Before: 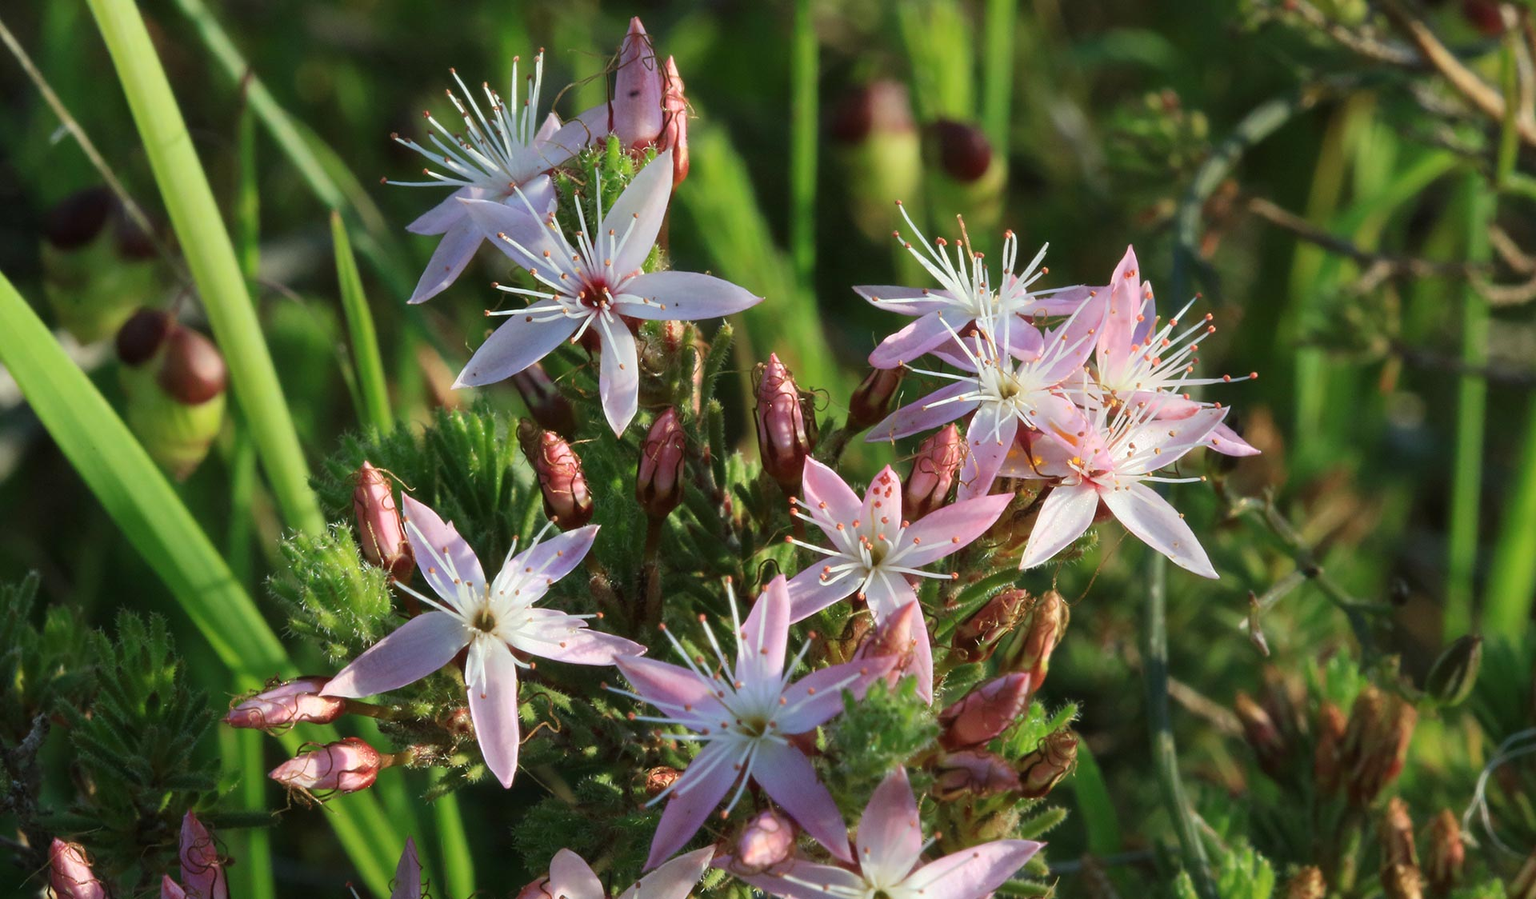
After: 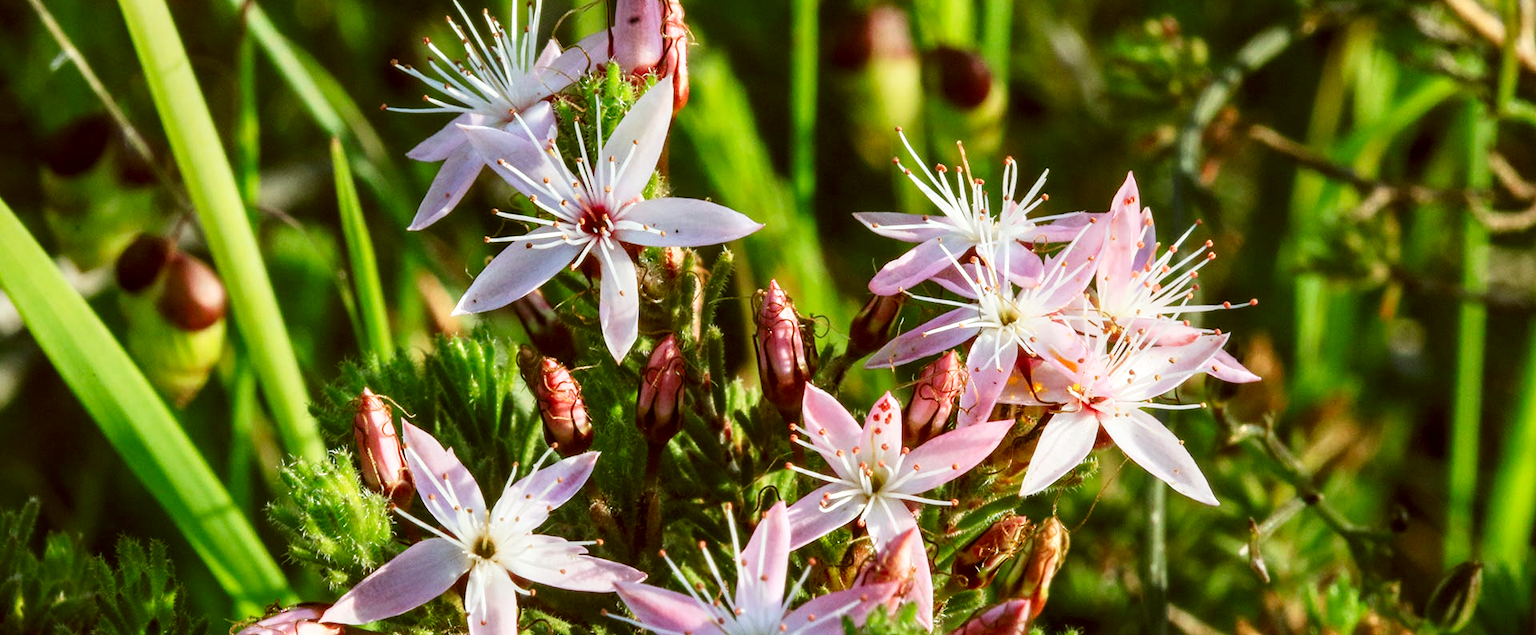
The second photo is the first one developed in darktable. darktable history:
color correction: highlights a* -0.342, highlights b* 0.165, shadows a* 4.57, shadows b* 20.15
local contrast: detail 130%
tone curve: curves: ch0 [(0, 0) (0.051, 0.021) (0.11, 0.069) (0.249, 0.235) (0.452, 0.526) (0.596, 0.713) (0.703, 0.83) (0.851, 0.938) (1, 1)]; ch1 [(0, 0) (0.1, 0.038) (0.318, 0.221) (0.413, 0.325) (0.443, 0.412) (0.483, 0.474) (0.503, 0.501) (0.516, 0.517) (0.548, 0.568) (0.569, 0.599) (0.594, 0.634) (0.666, 0.701) (1, 1)]; ch2 [(0, 0) (0.453, 0.435) (0.479, 0.476) (0.504, 0.5) (0.529, 0.537) (0.556, 0.583) (0.584, 0.618) (0.824, 0.815) (1, 1)], preserve colors none
crop and rotate: top 8.277%, bottom 21.076%
